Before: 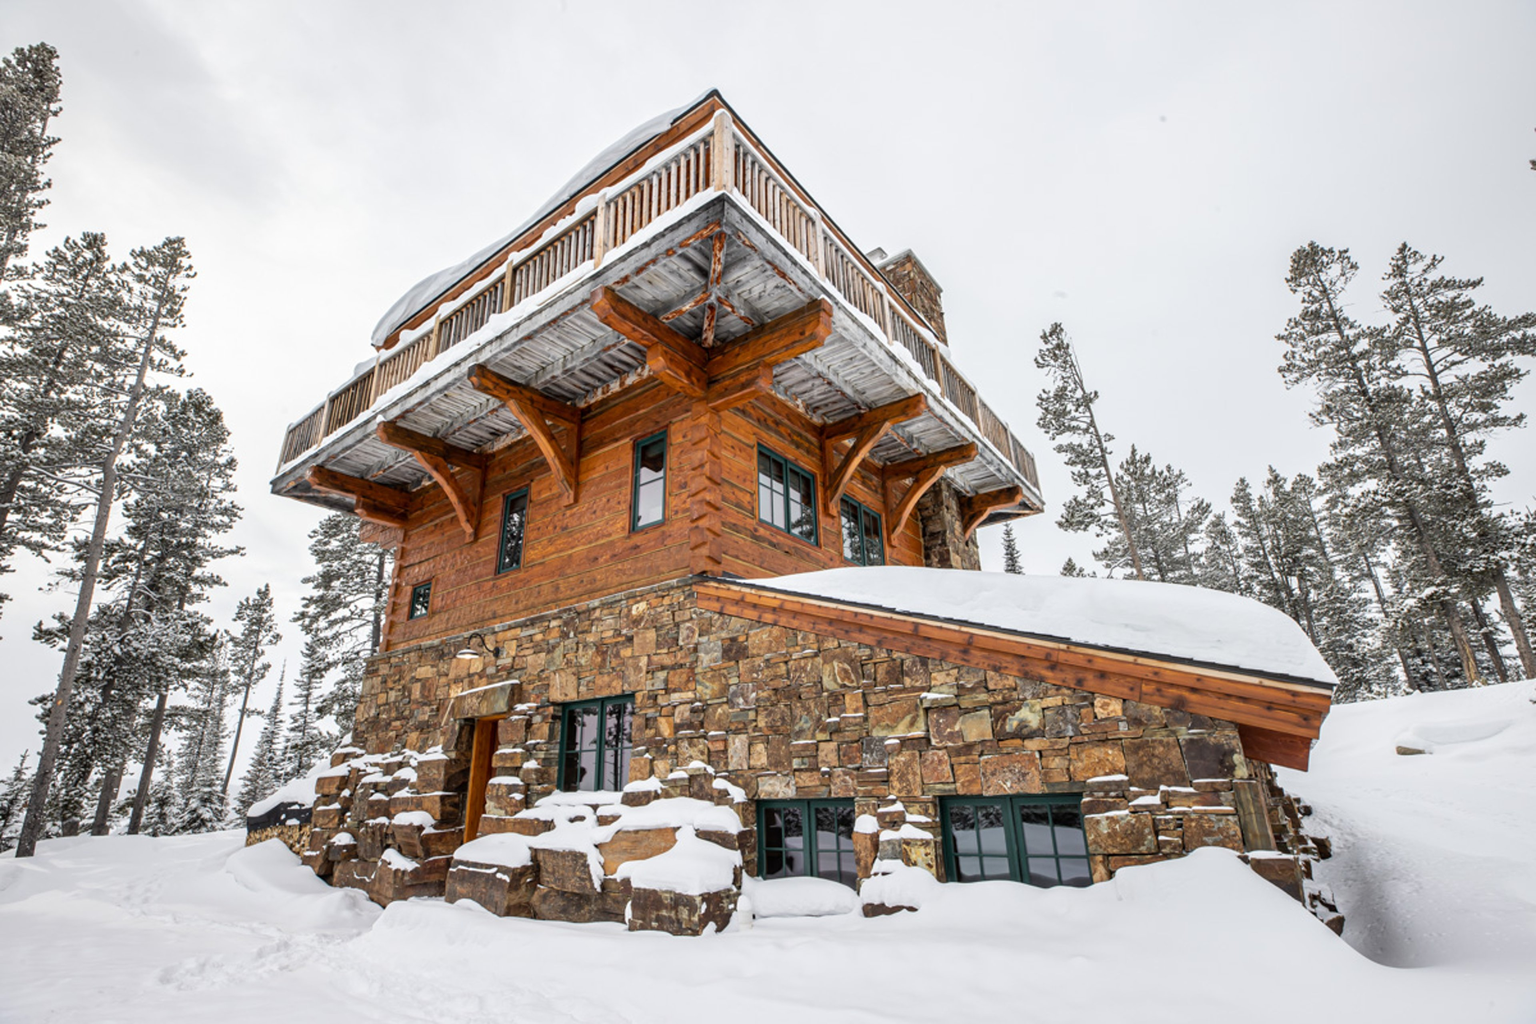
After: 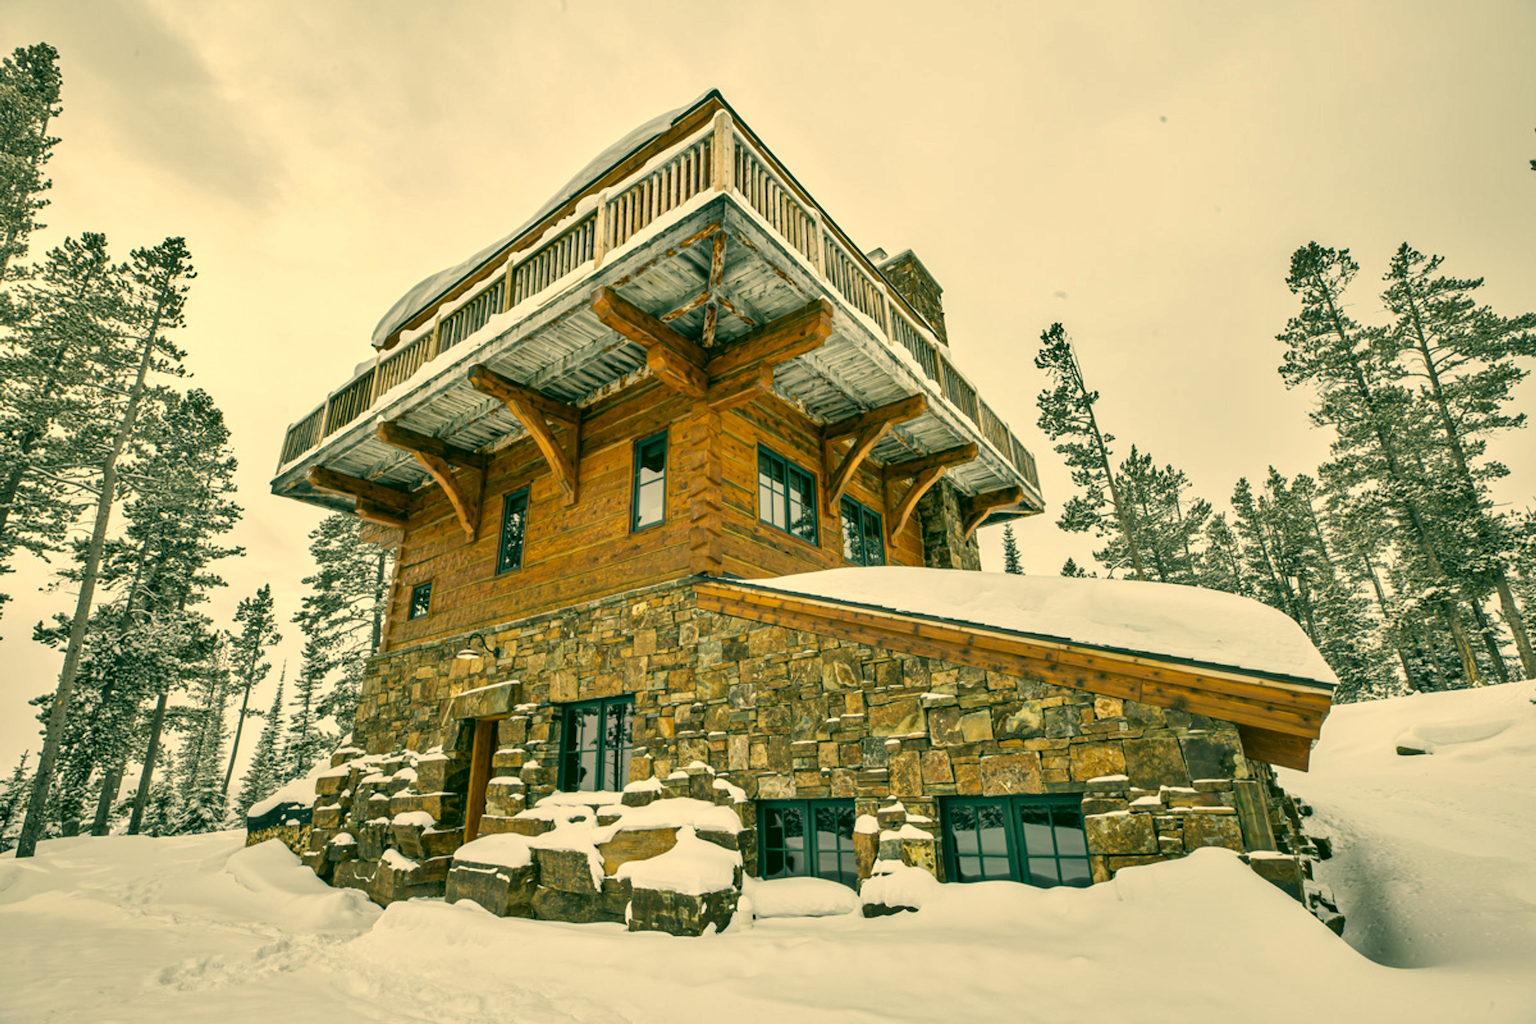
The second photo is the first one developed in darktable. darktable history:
color correction: highlights a* 5.62, highlights b* 33.57, shadows a* -25.86, shadows b* 4.02
shadows and highlights: soften with gaussian
